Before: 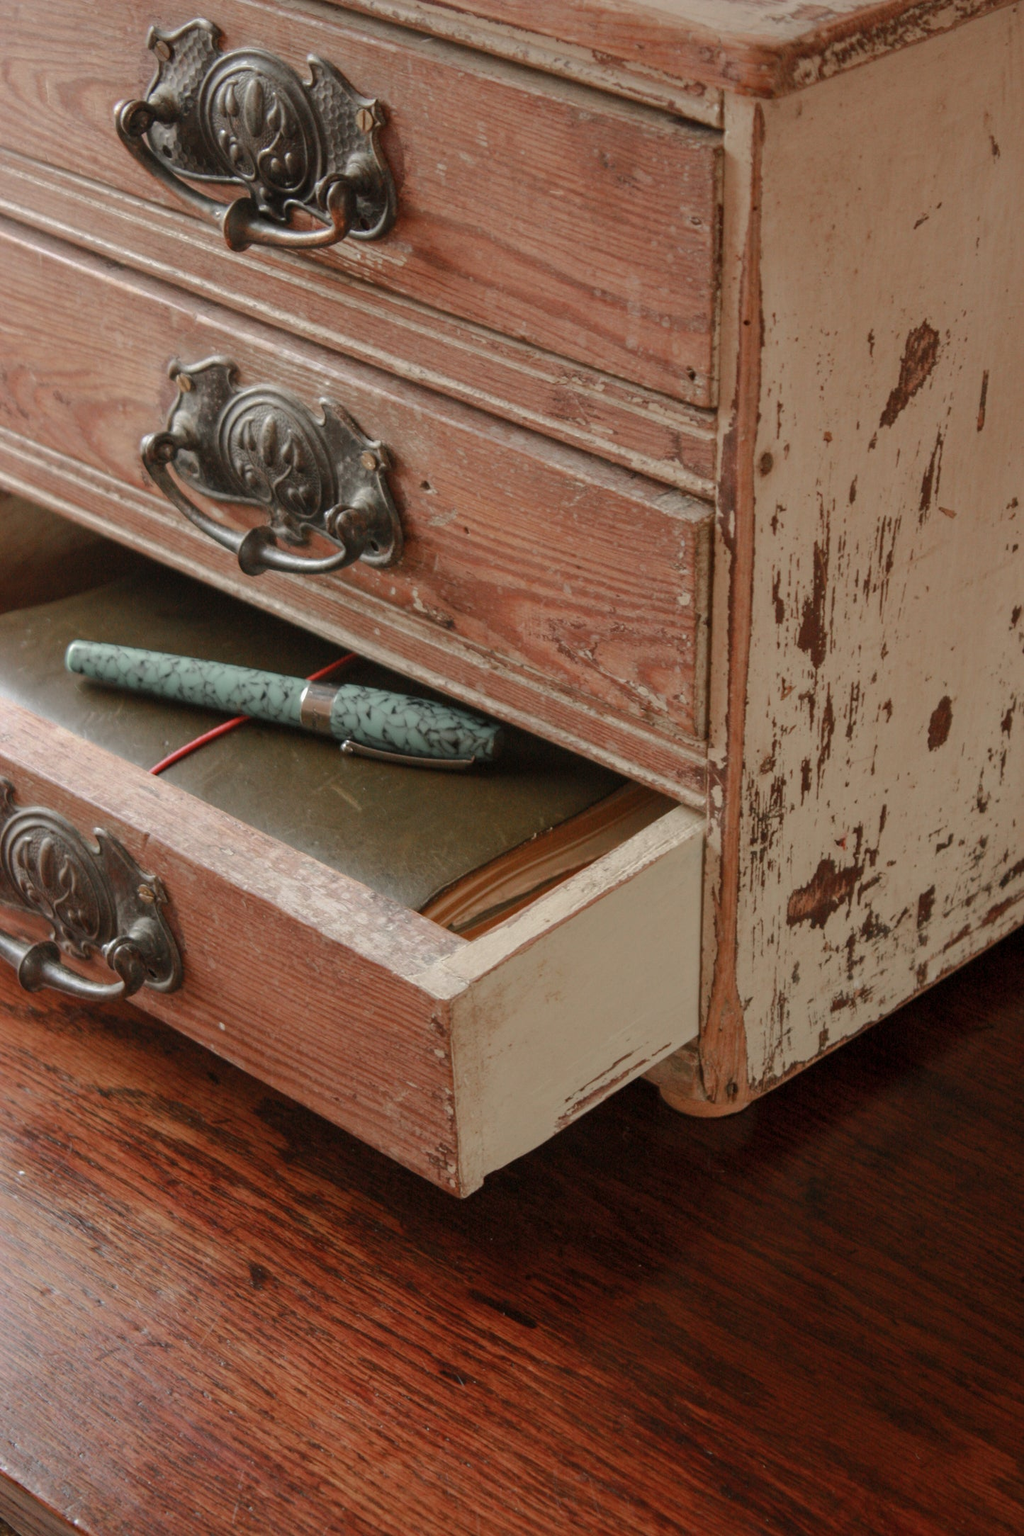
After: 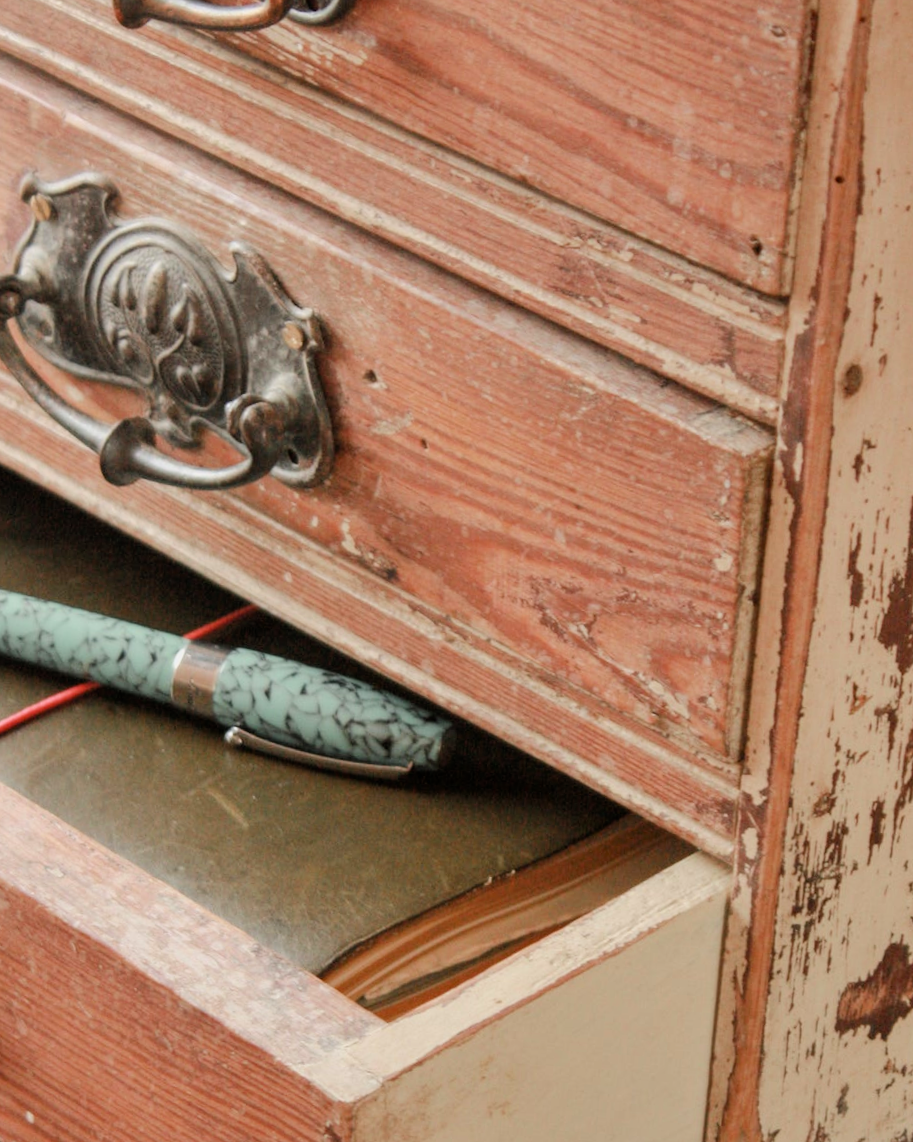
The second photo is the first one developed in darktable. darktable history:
crop: left 20.932%, top 15.471%, right 21.848%, bottom 34.081%
rotate and perspective: rotation 4.1°, automatic cropping off
shadows and highlights: soften with gaussian
exposure: black level correction 0.001, exposure 1 EV, compensate highlight preservation false
filmic rgb: black relative exposure -7.65 EV, white relative exposure 4.56 EV, hardness 3.61, color science v6 (2022)
